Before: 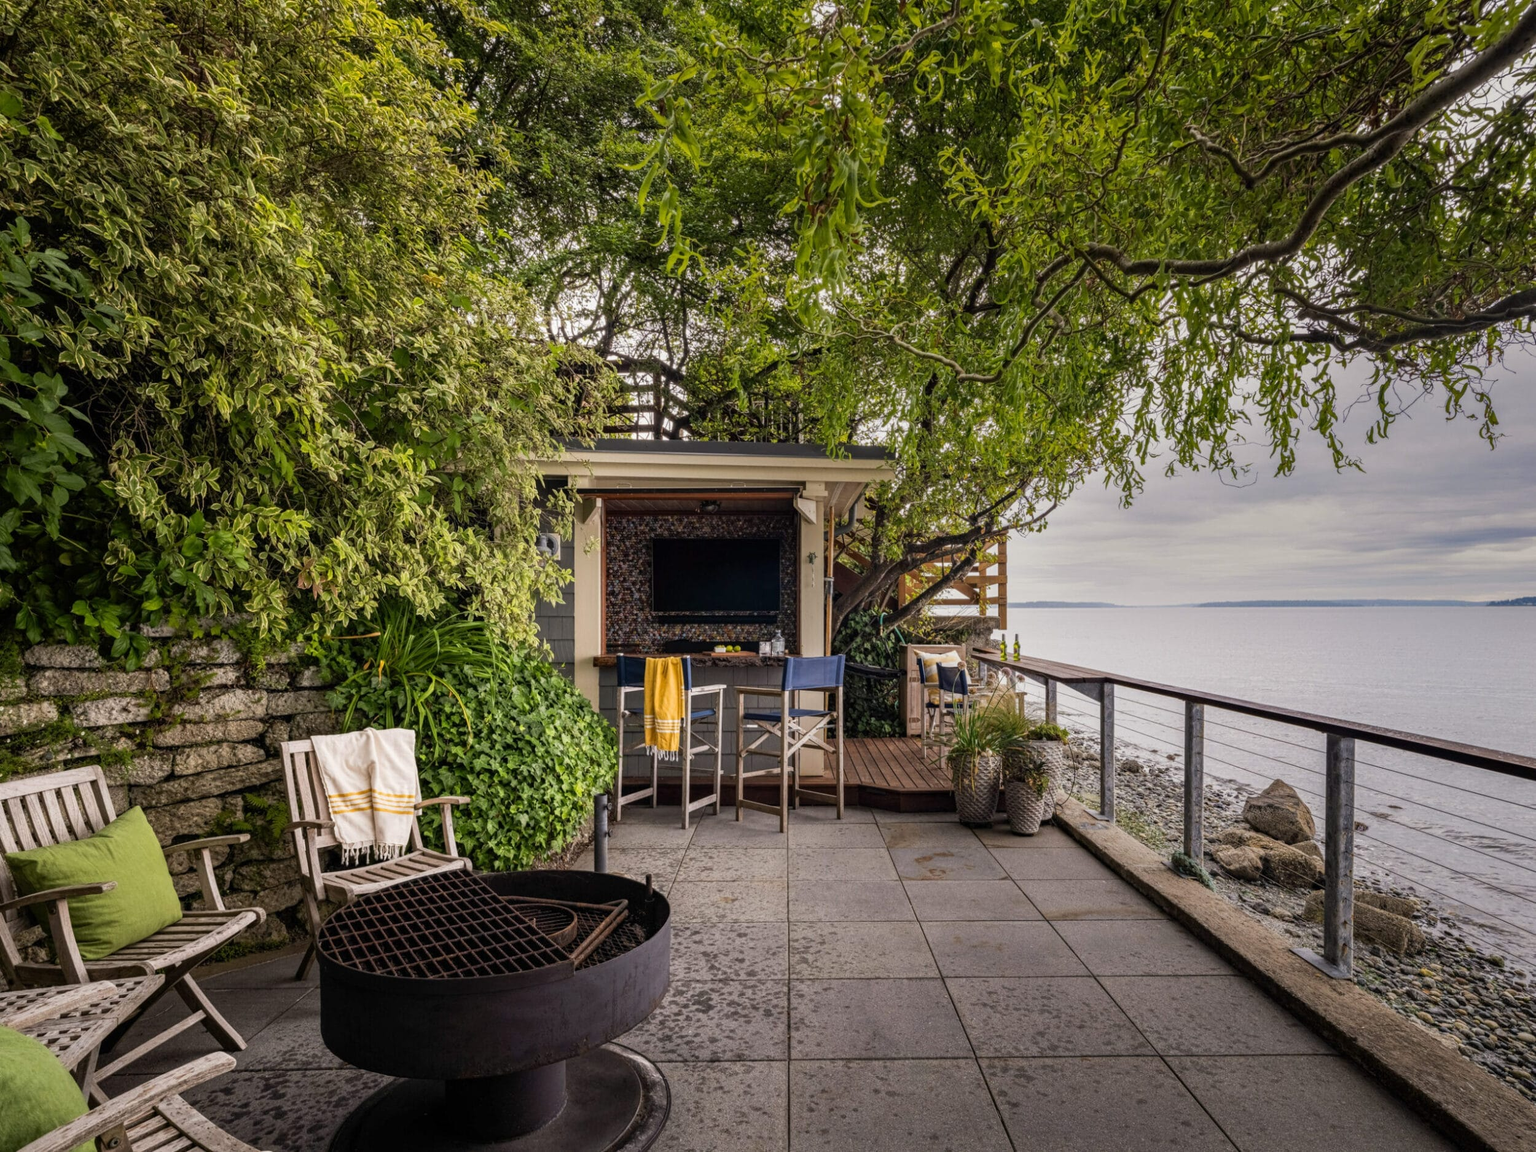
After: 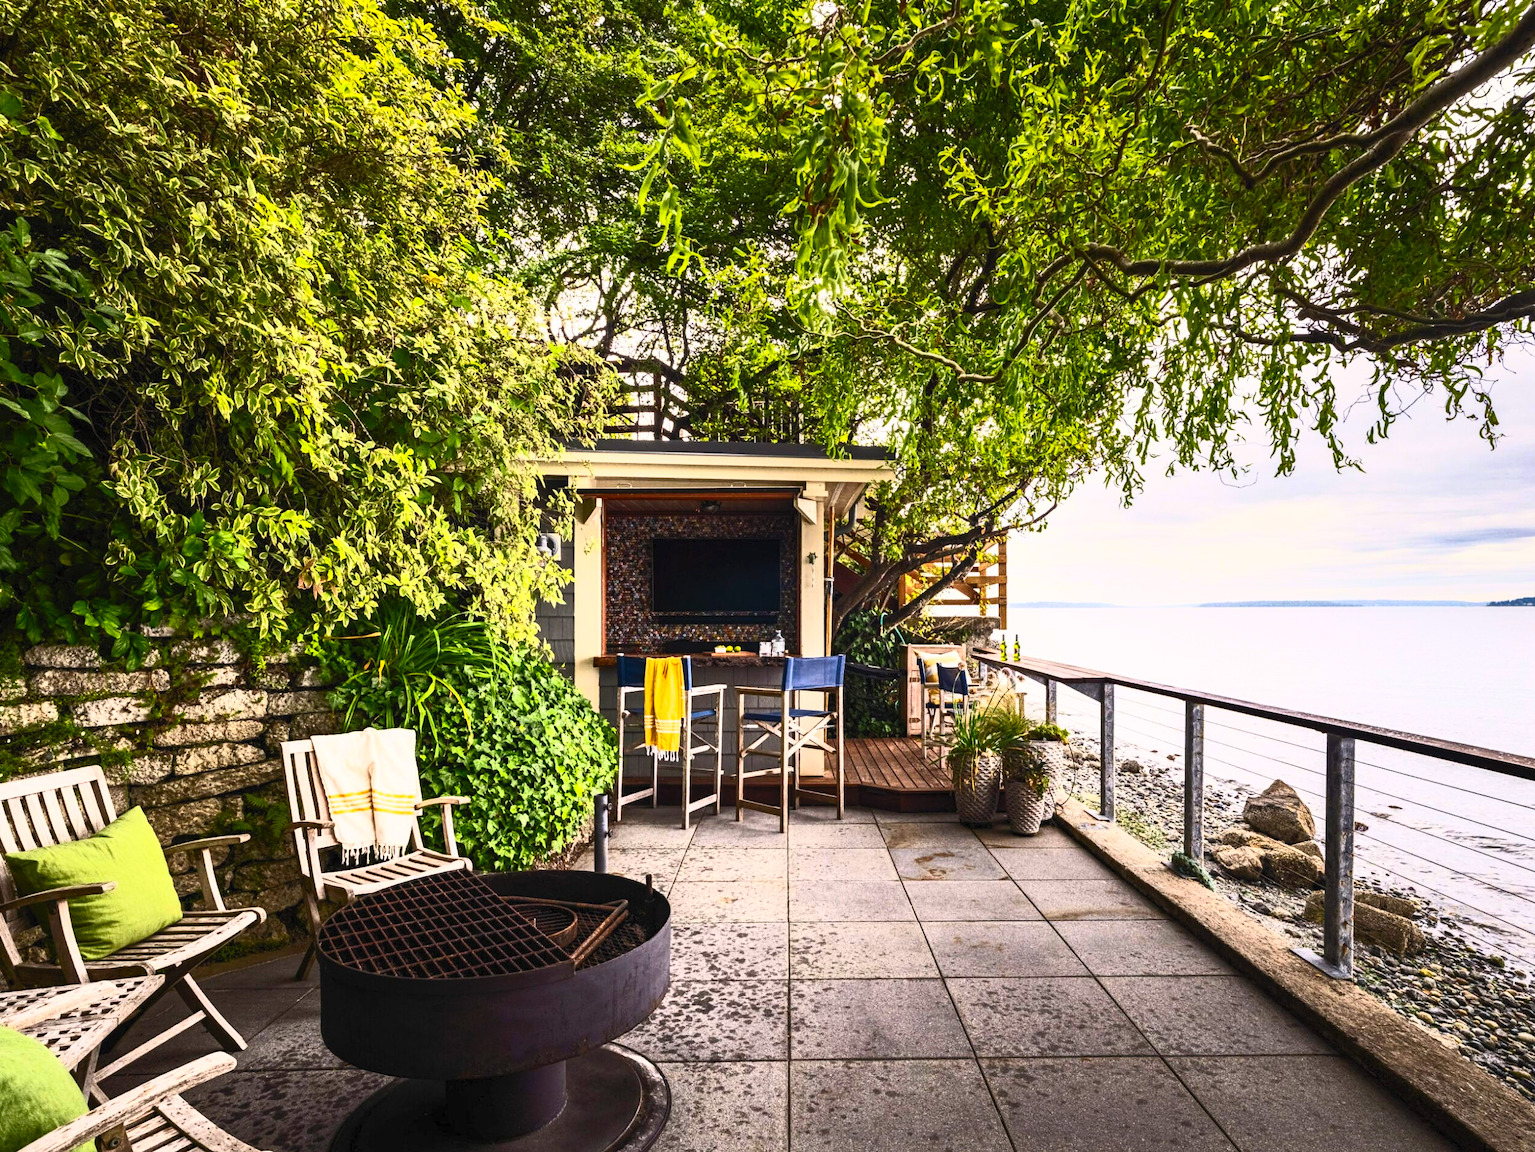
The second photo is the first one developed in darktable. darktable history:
contrast brightness saturation: contrast 0.821, brightness 0.586, saturation 0.589
